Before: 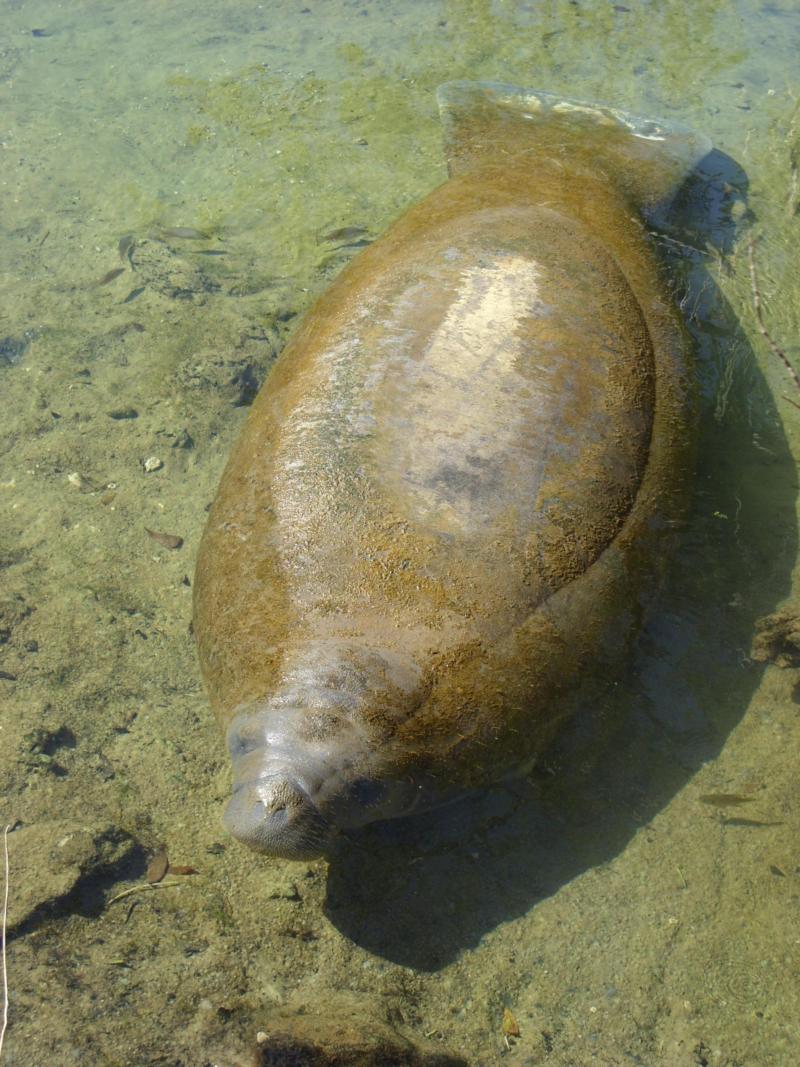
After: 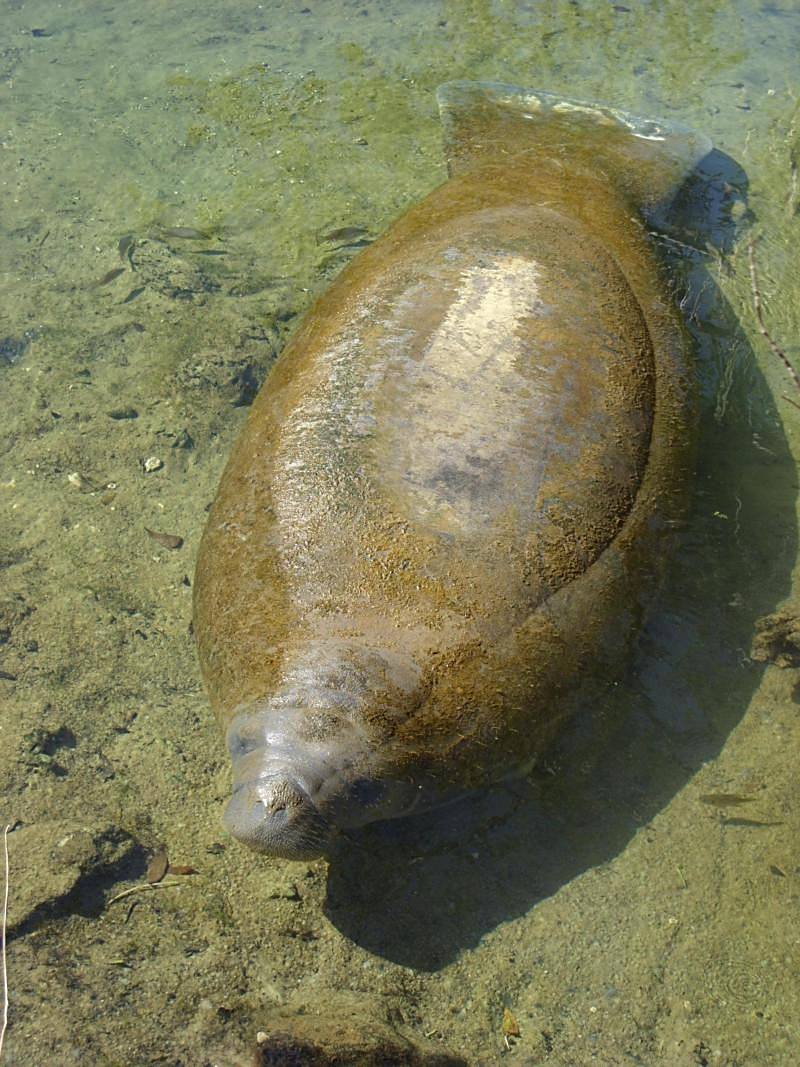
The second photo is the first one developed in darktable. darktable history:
sharpen: on, module defaults
shadows and highlights: radius 108.17, shadows 40.7, highlights -71.65, low approximation 0.01, soften with gaussian
